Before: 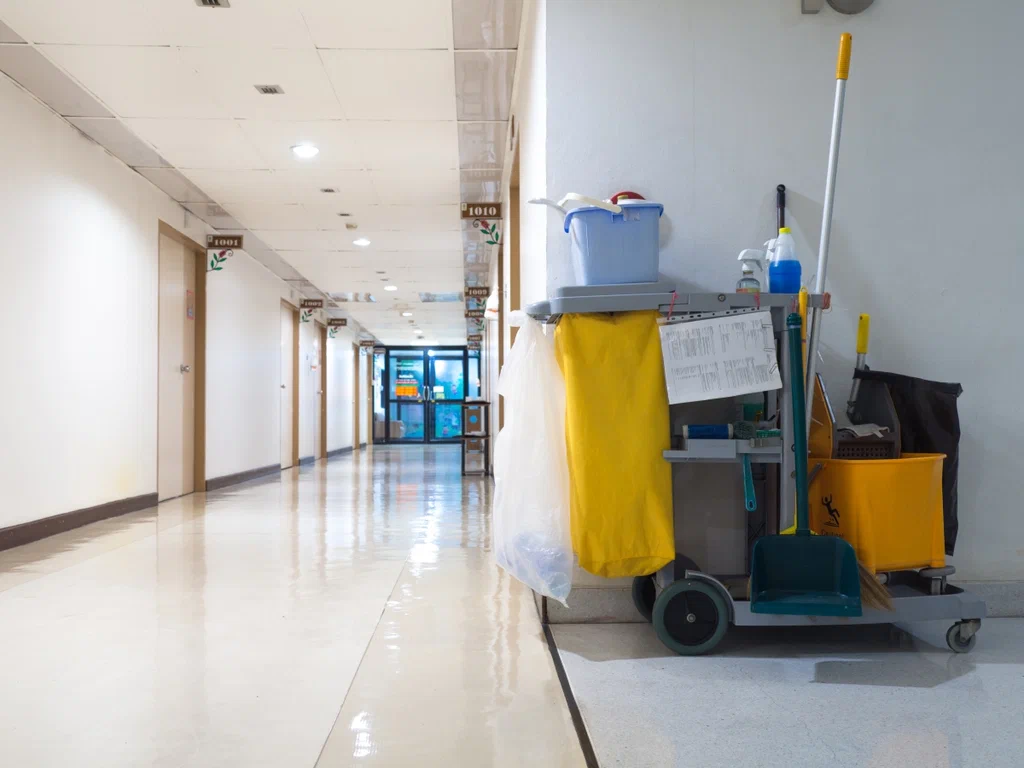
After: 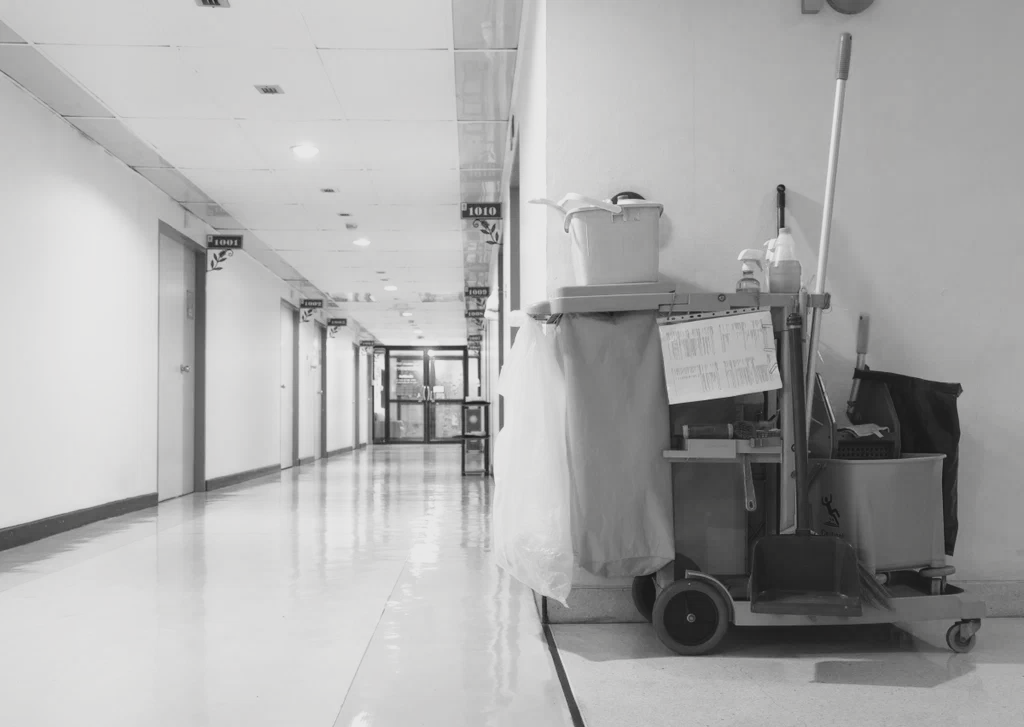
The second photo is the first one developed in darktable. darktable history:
exposure: black level correction -0.022, exposure -0.037 EV, compensate exposure bias true, compensate highlight preservation false
color correction: highlights b* 0.063, saturation 2.17
filmic rgb: black relative exposure -7.97 EV, white relative exposure 4.05 EV, threshold 3 EV, hardness 4.12, latitude 49.74%, contrast 1.101, enable highlight reconstruction true
crop and rotate: top 0.002%, bottom 5.286%
color calibration: output gray [0.246, 0.254, 0.501, 0], x 0.396, y 0.386, temperature 3636.87 K
